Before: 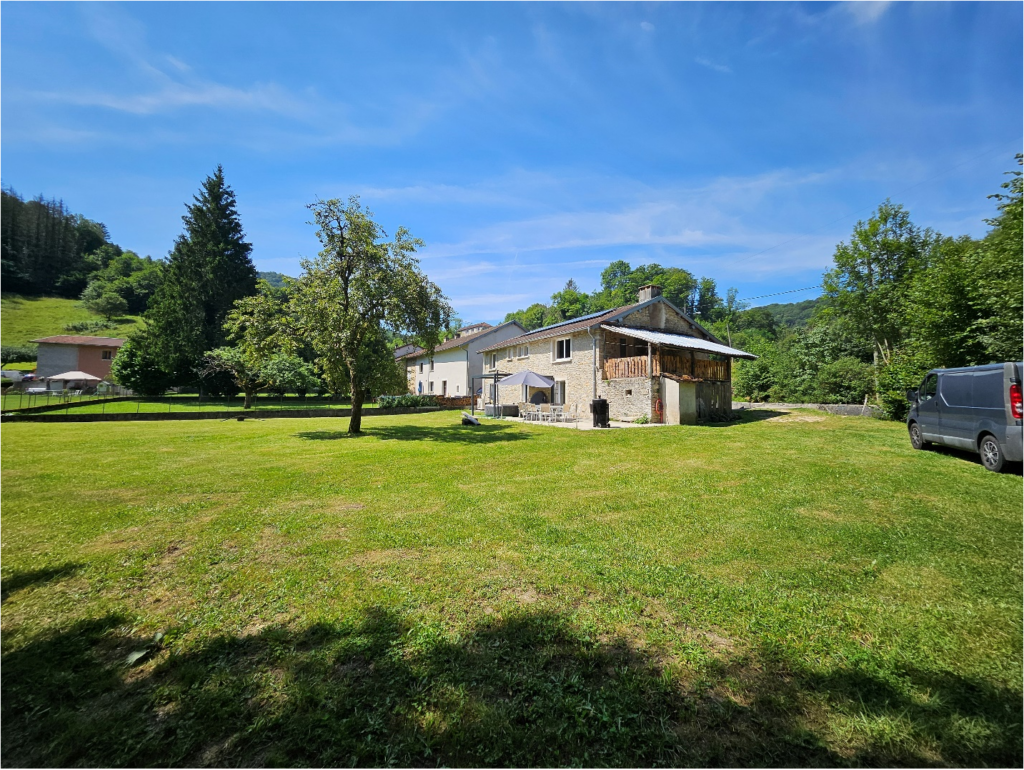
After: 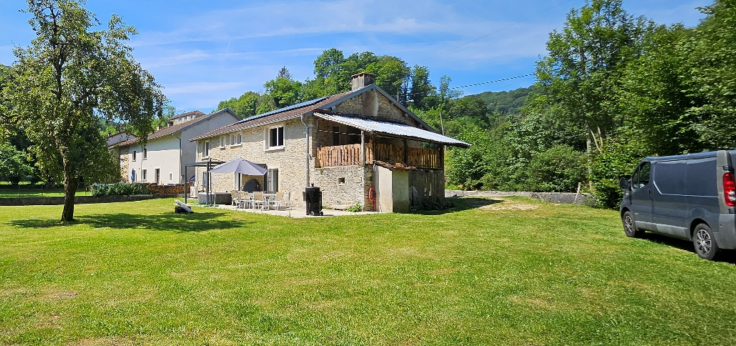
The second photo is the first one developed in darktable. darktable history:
crop and rotate: left 28.081%, top 27.594%, bottom 27.452%
